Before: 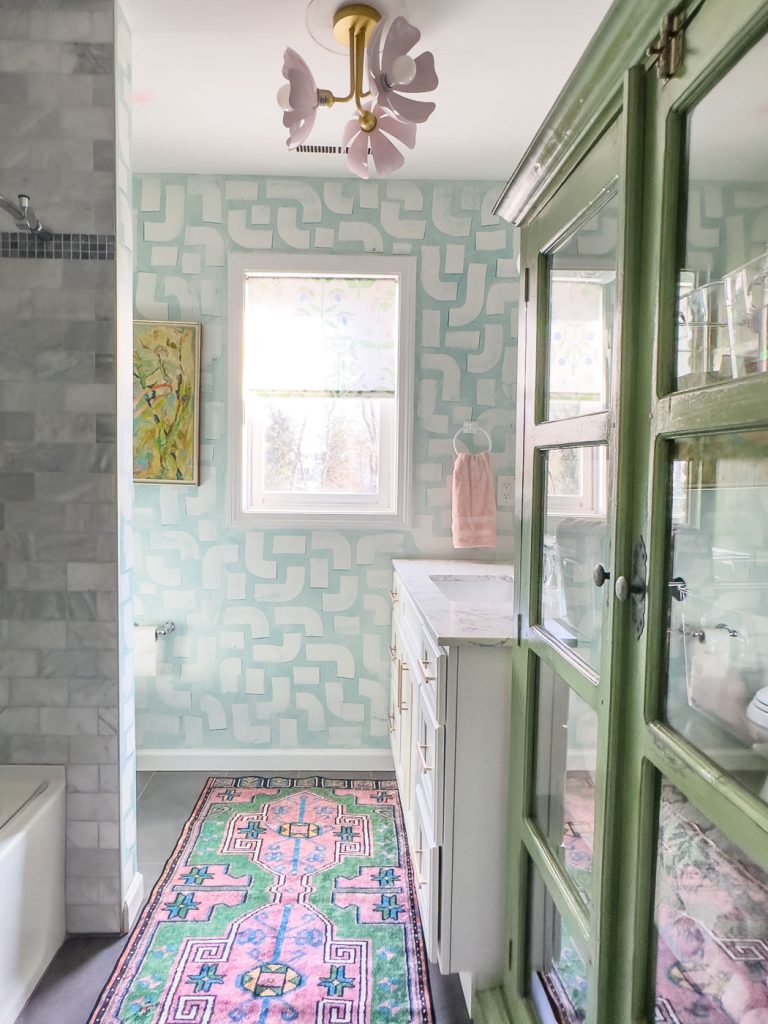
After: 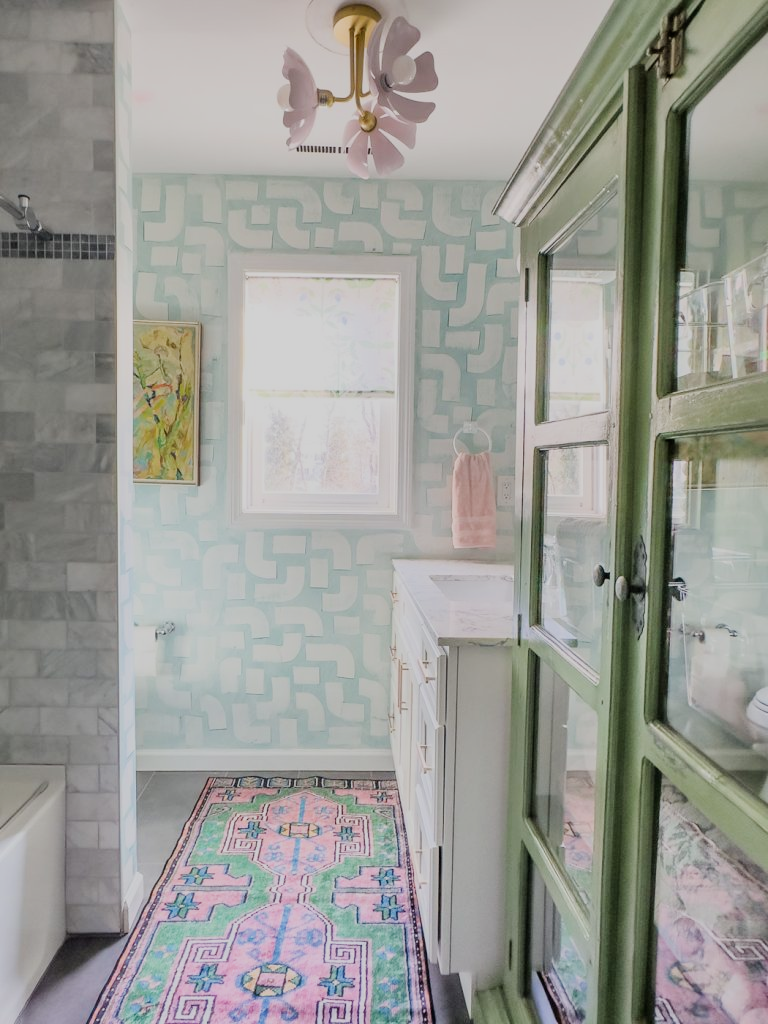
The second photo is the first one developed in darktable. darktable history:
filmic rgb: black relative exposure -8.53 EV, white relative exposure 5.52 EV, hardness 3.38, contrast 1.024
